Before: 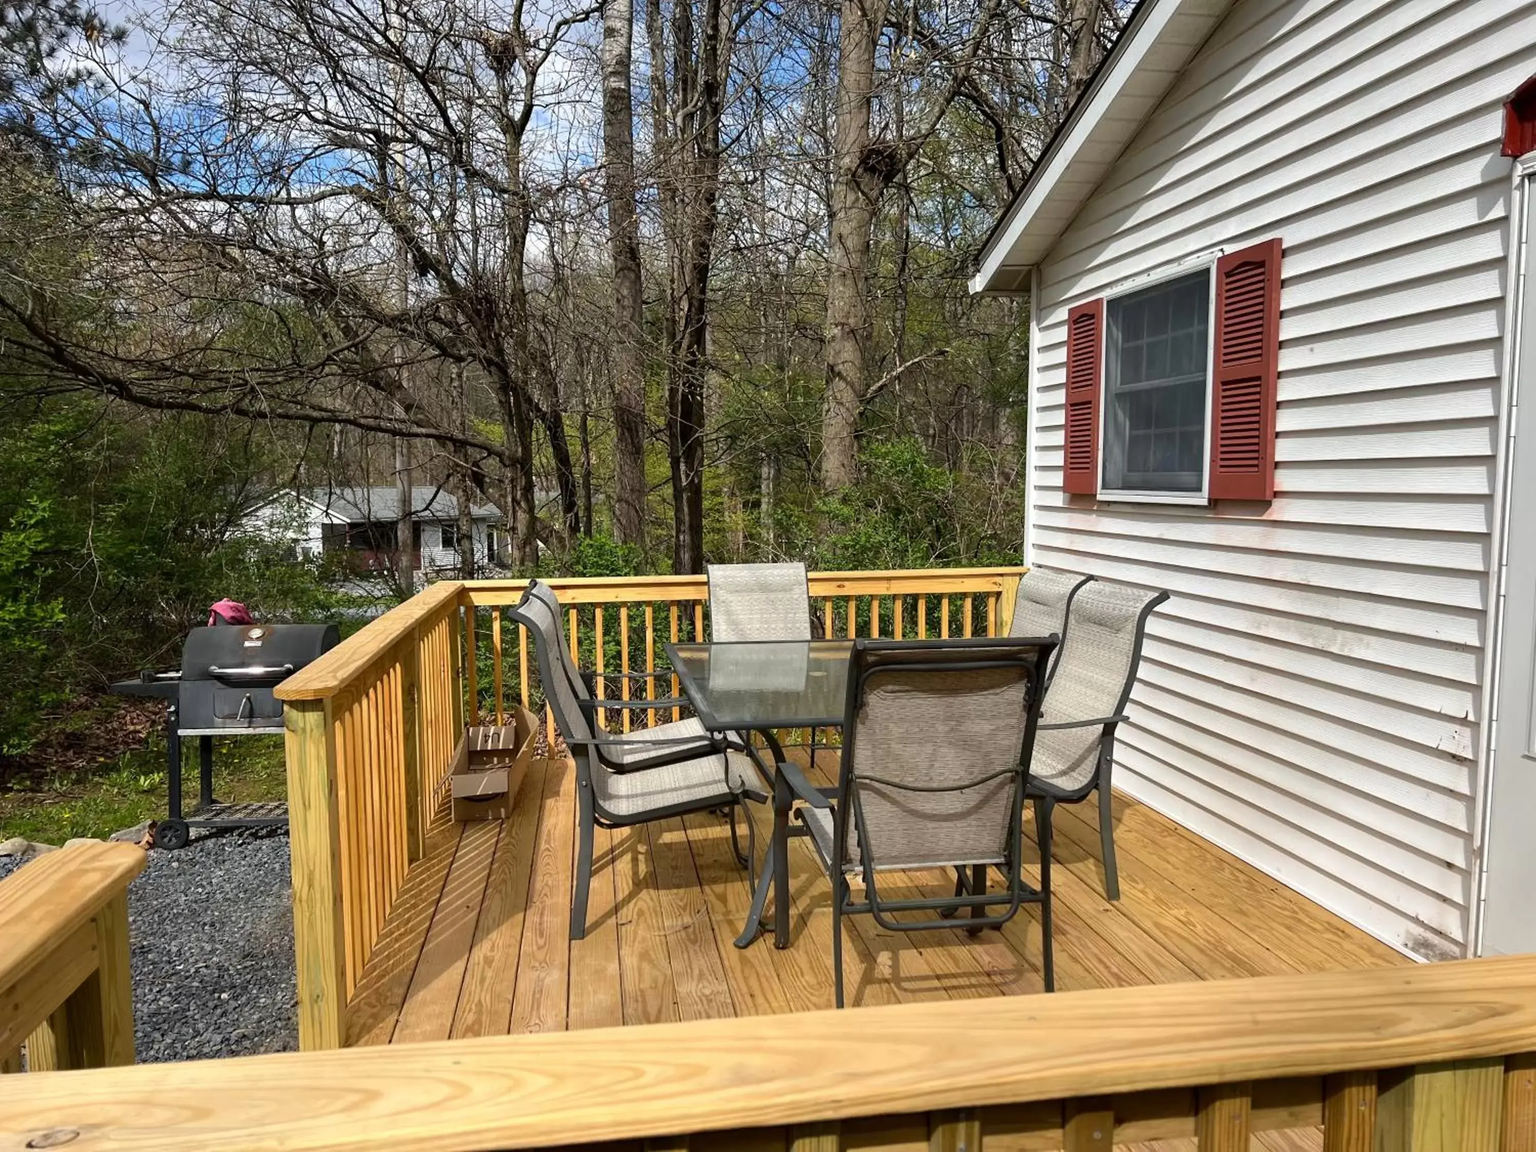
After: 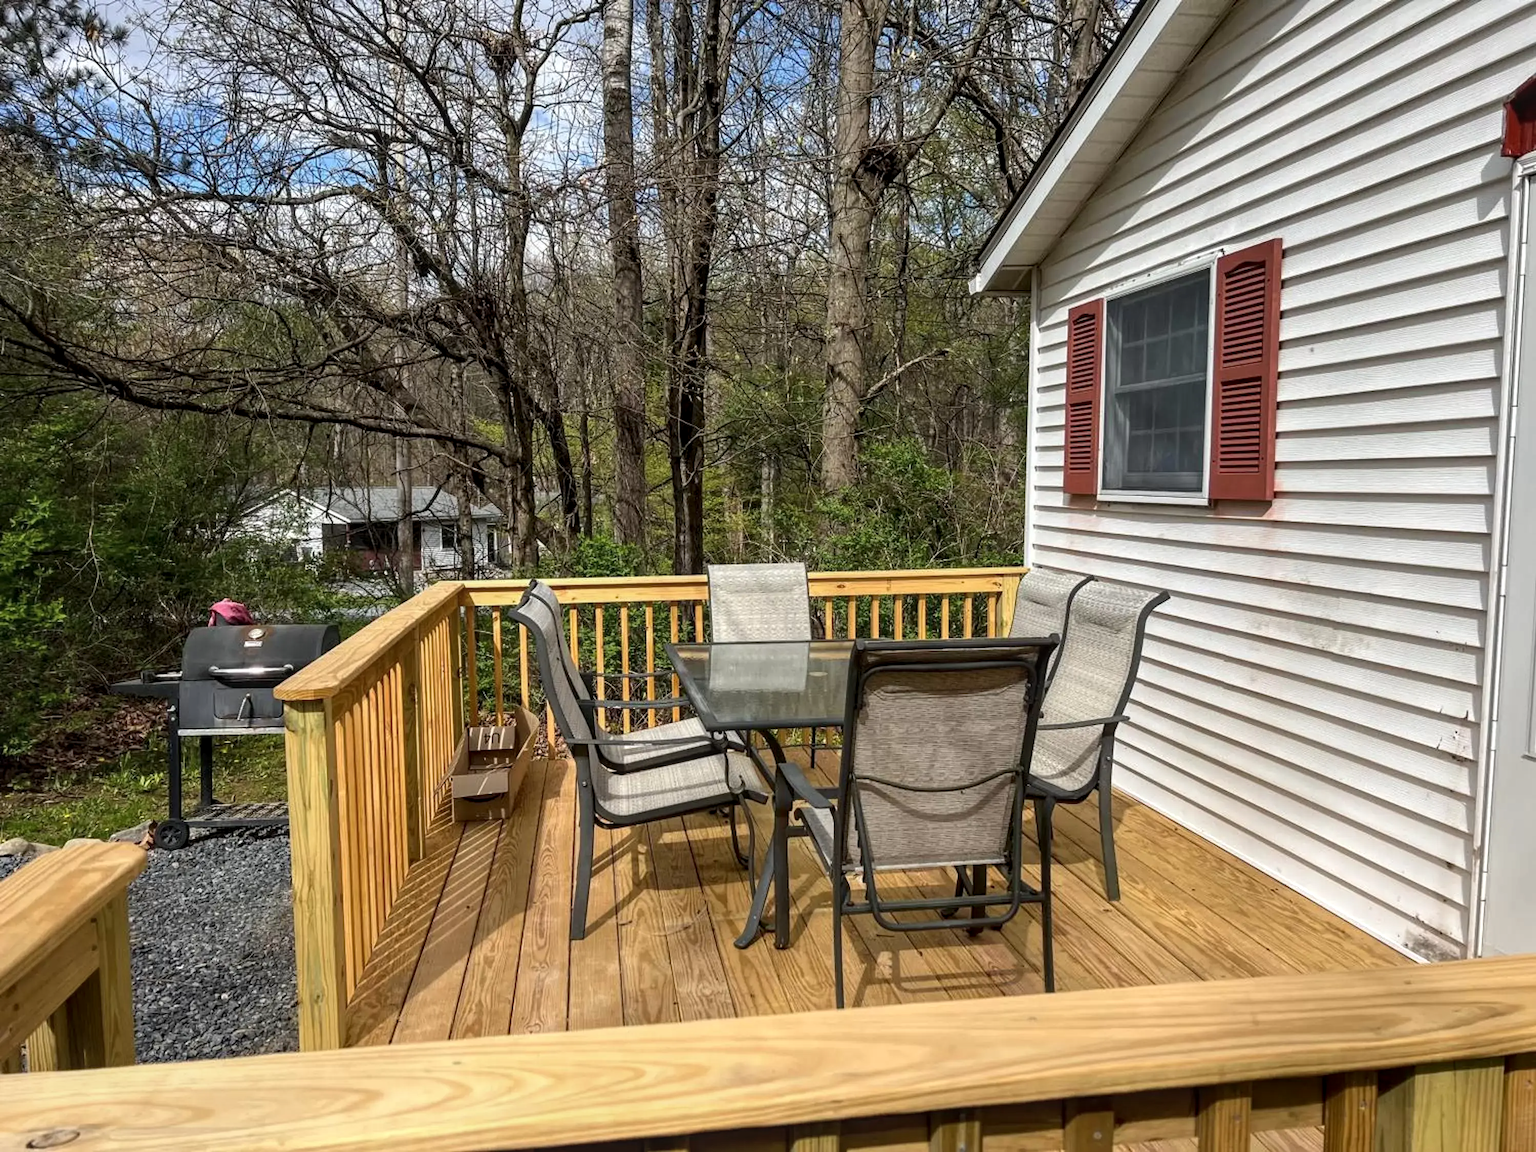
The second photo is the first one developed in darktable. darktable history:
local contrast: on, module defaults
contrast brightness saturation: saturation -0.045
